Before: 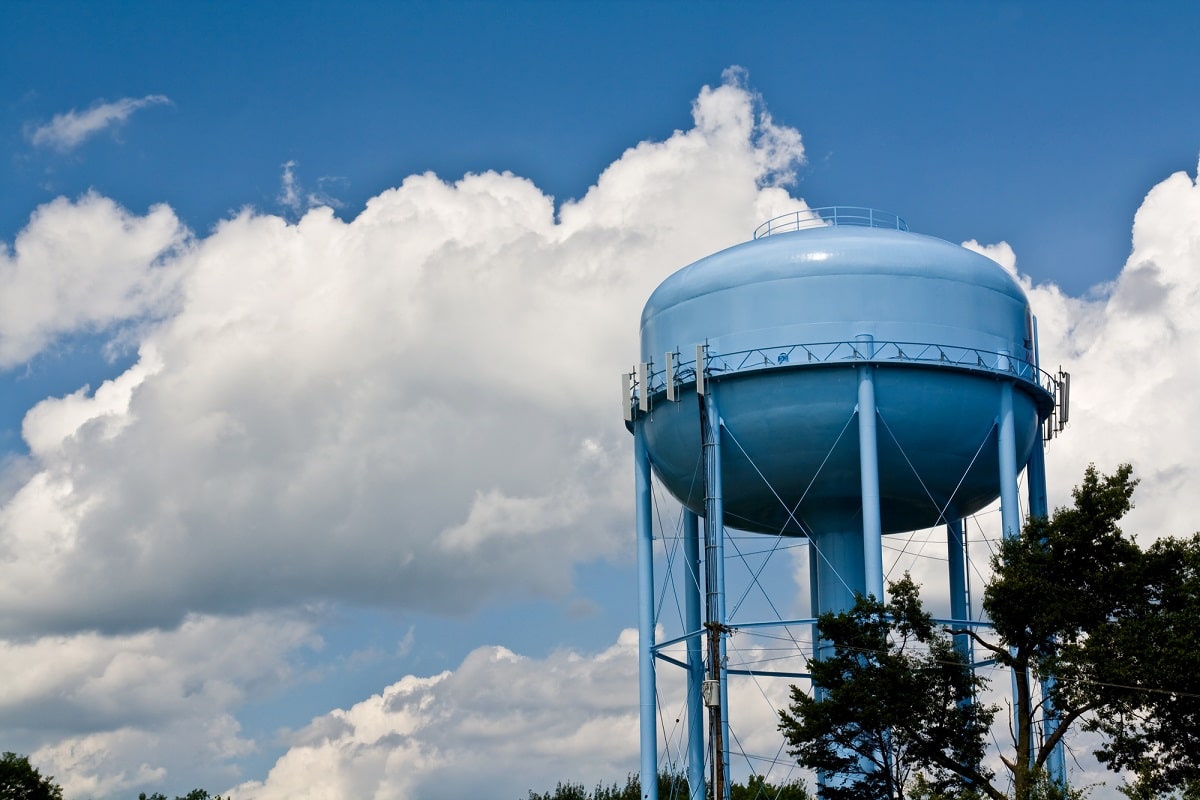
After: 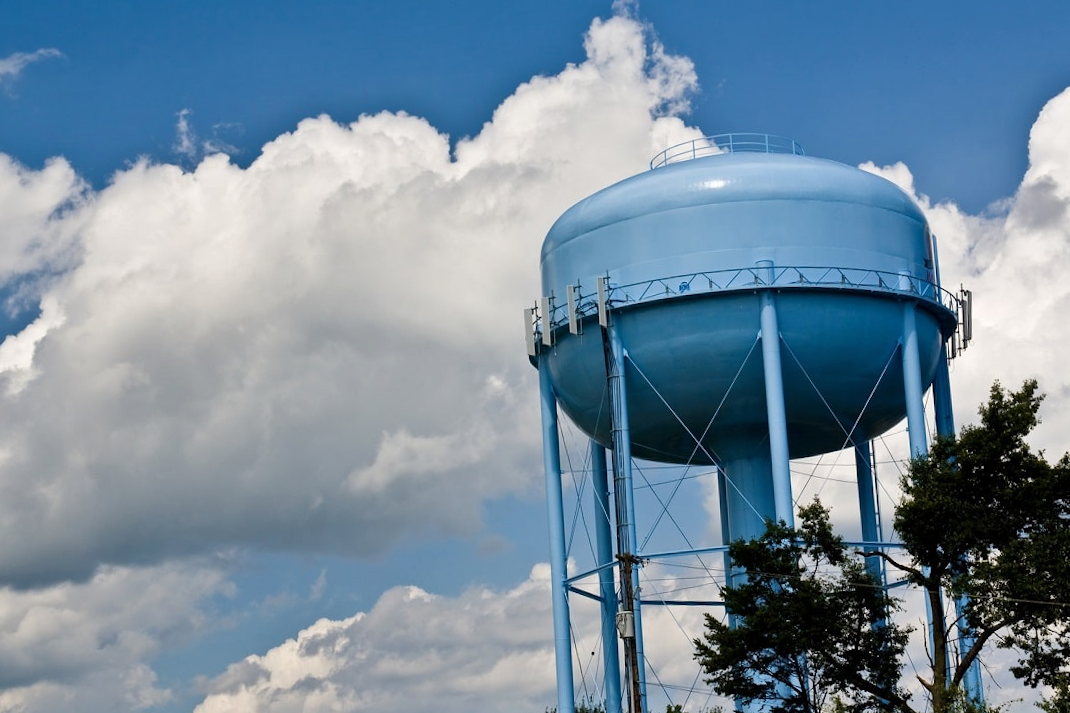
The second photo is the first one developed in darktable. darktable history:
crop and rotate: angle 2.22°, left 5.709%, top 5.692%
shadows and highlights: soften with gaussian
